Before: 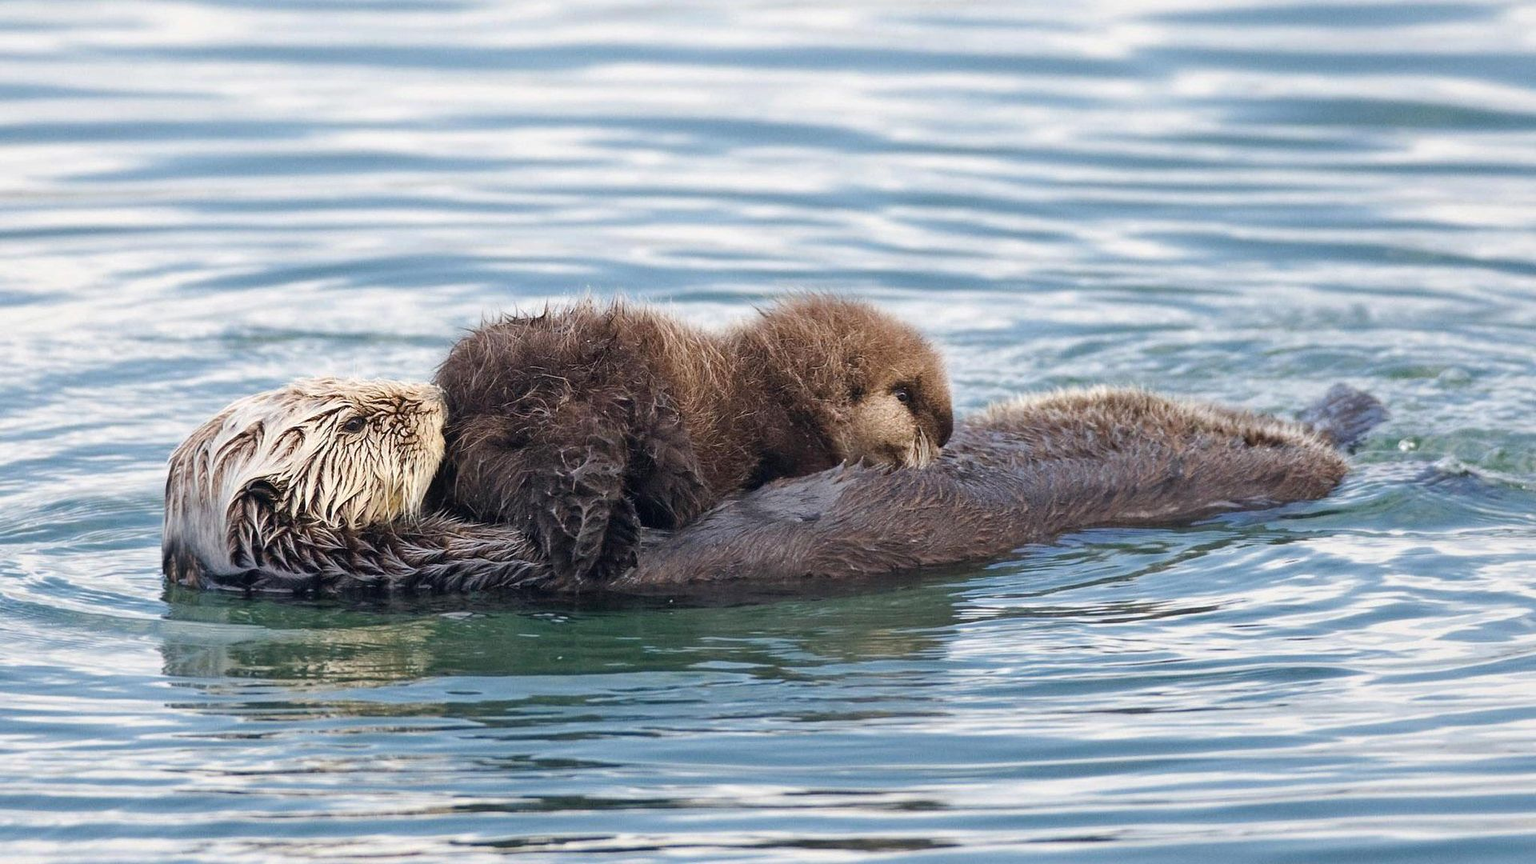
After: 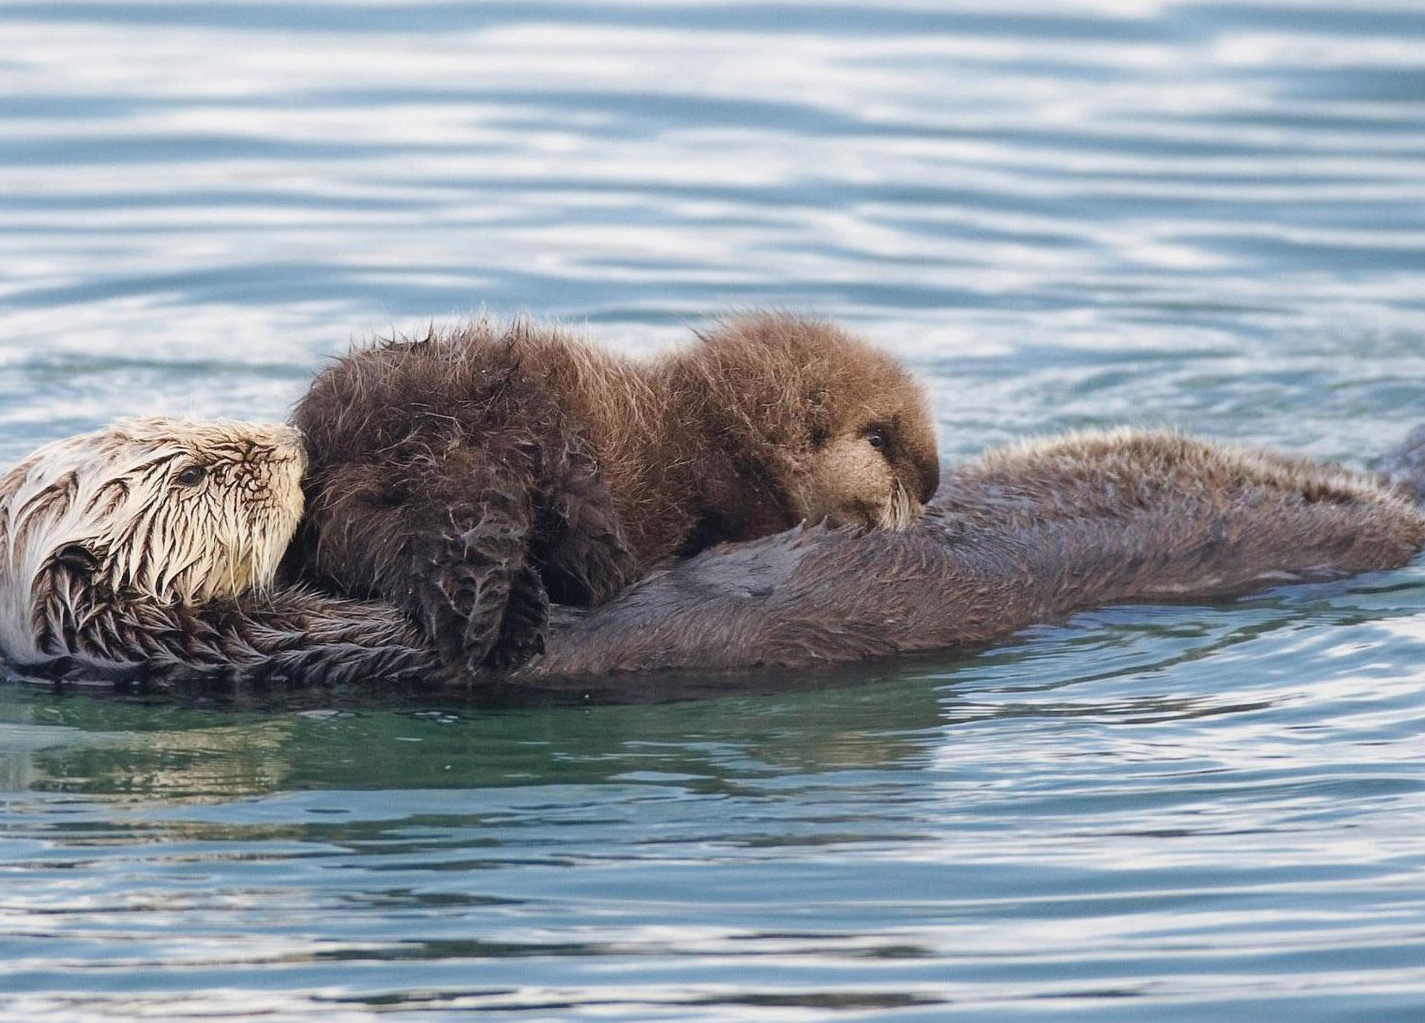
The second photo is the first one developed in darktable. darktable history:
crop and rotate: left 13.15%, top 5.251%, right 12.609%
contrast equalizer: octaves 7, y [[0.6 ×6], [0.55 ×6], [0 ×6], [0 ×6], [0 ×6]], mix -0.3
